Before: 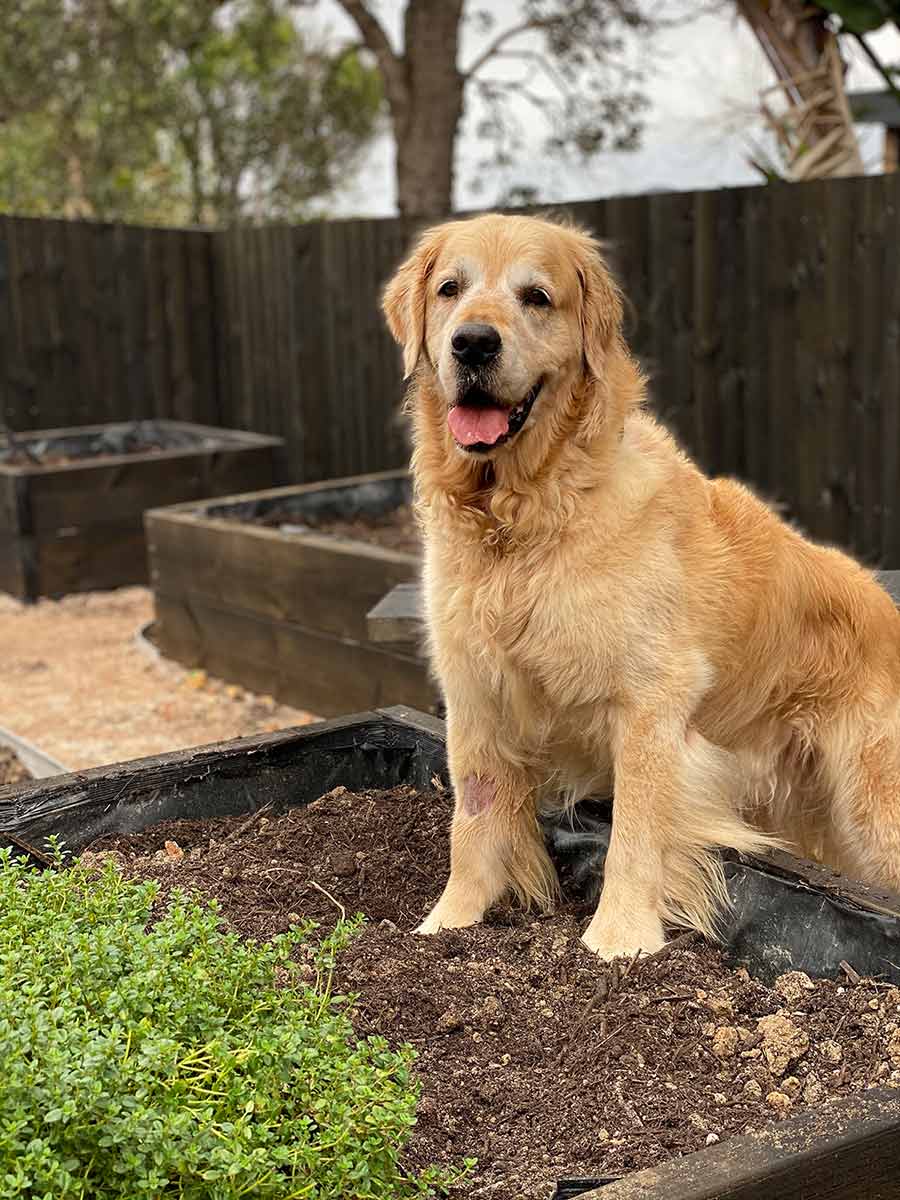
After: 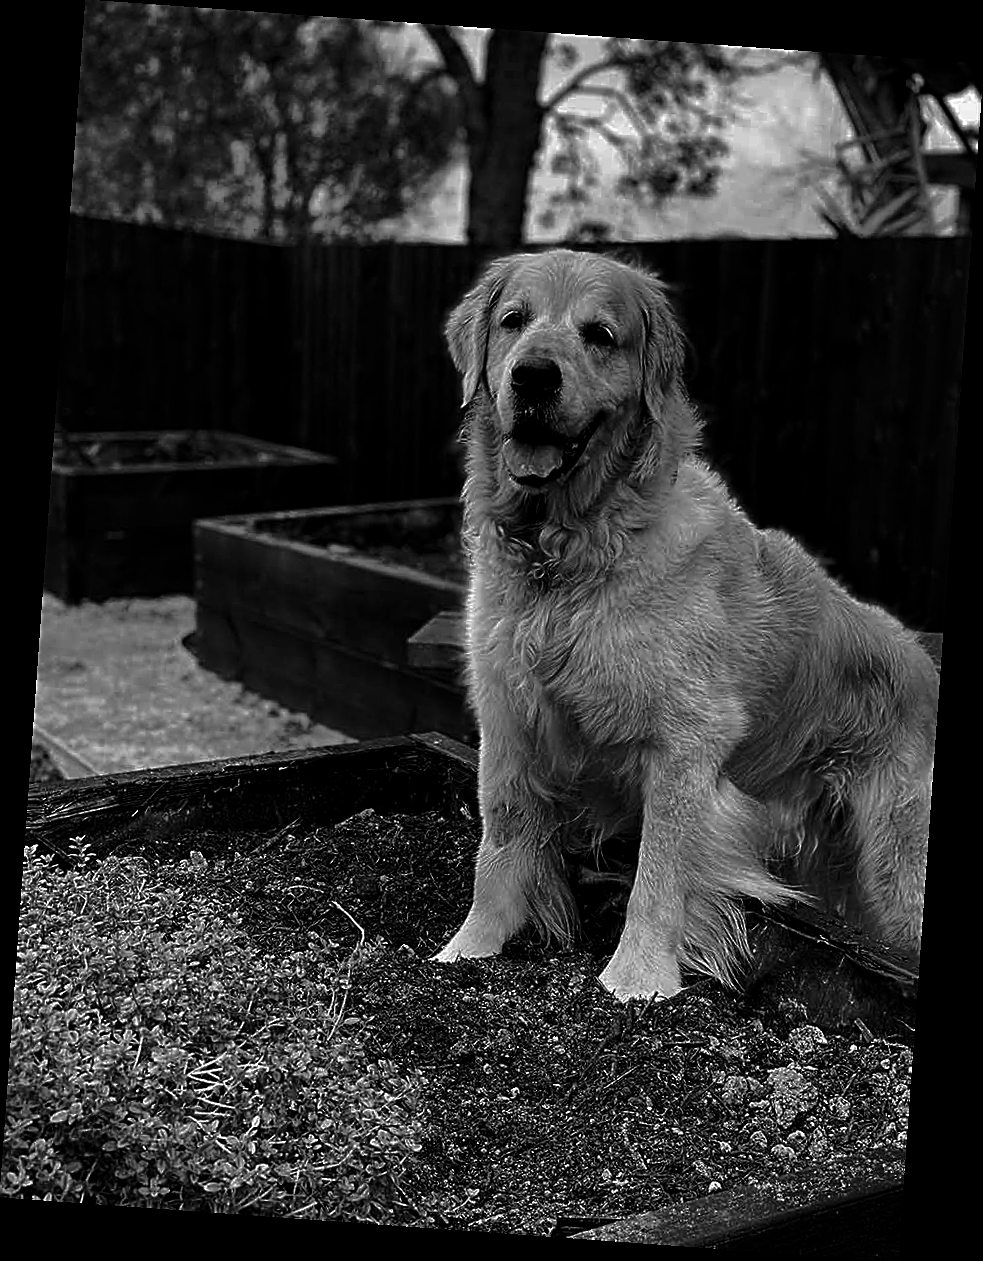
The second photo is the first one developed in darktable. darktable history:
shadows and highlights: on, module defaults
contrast brightness saturation: contrast 0.02, brightness -1, saturation -1
sharpen: on, module defaults
local contrast: mode bilateral grid, contrast 100, coarseness 100, detail 108%, midtone range 0.2
rotate and perspective: rotation 4.1°, automatic cropping off
